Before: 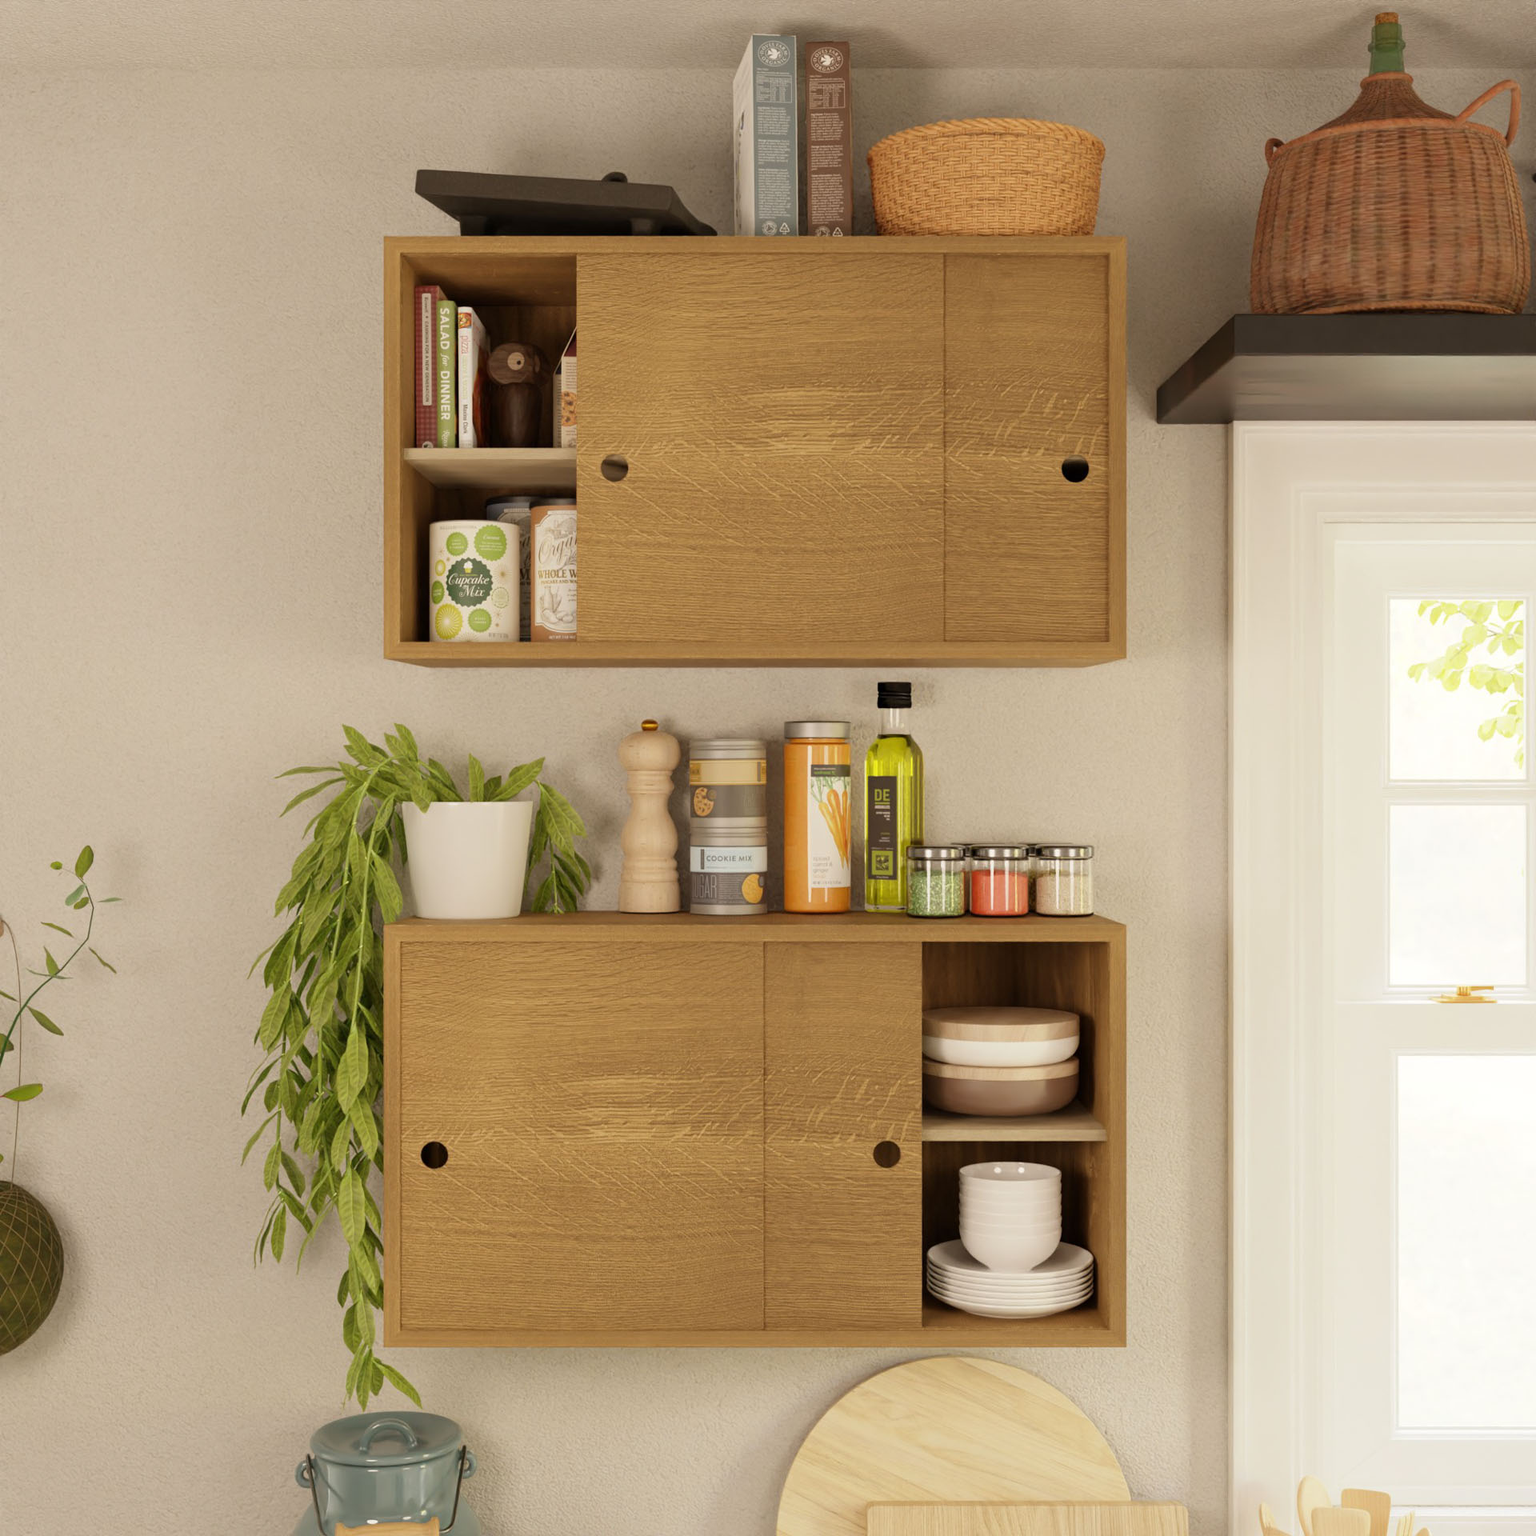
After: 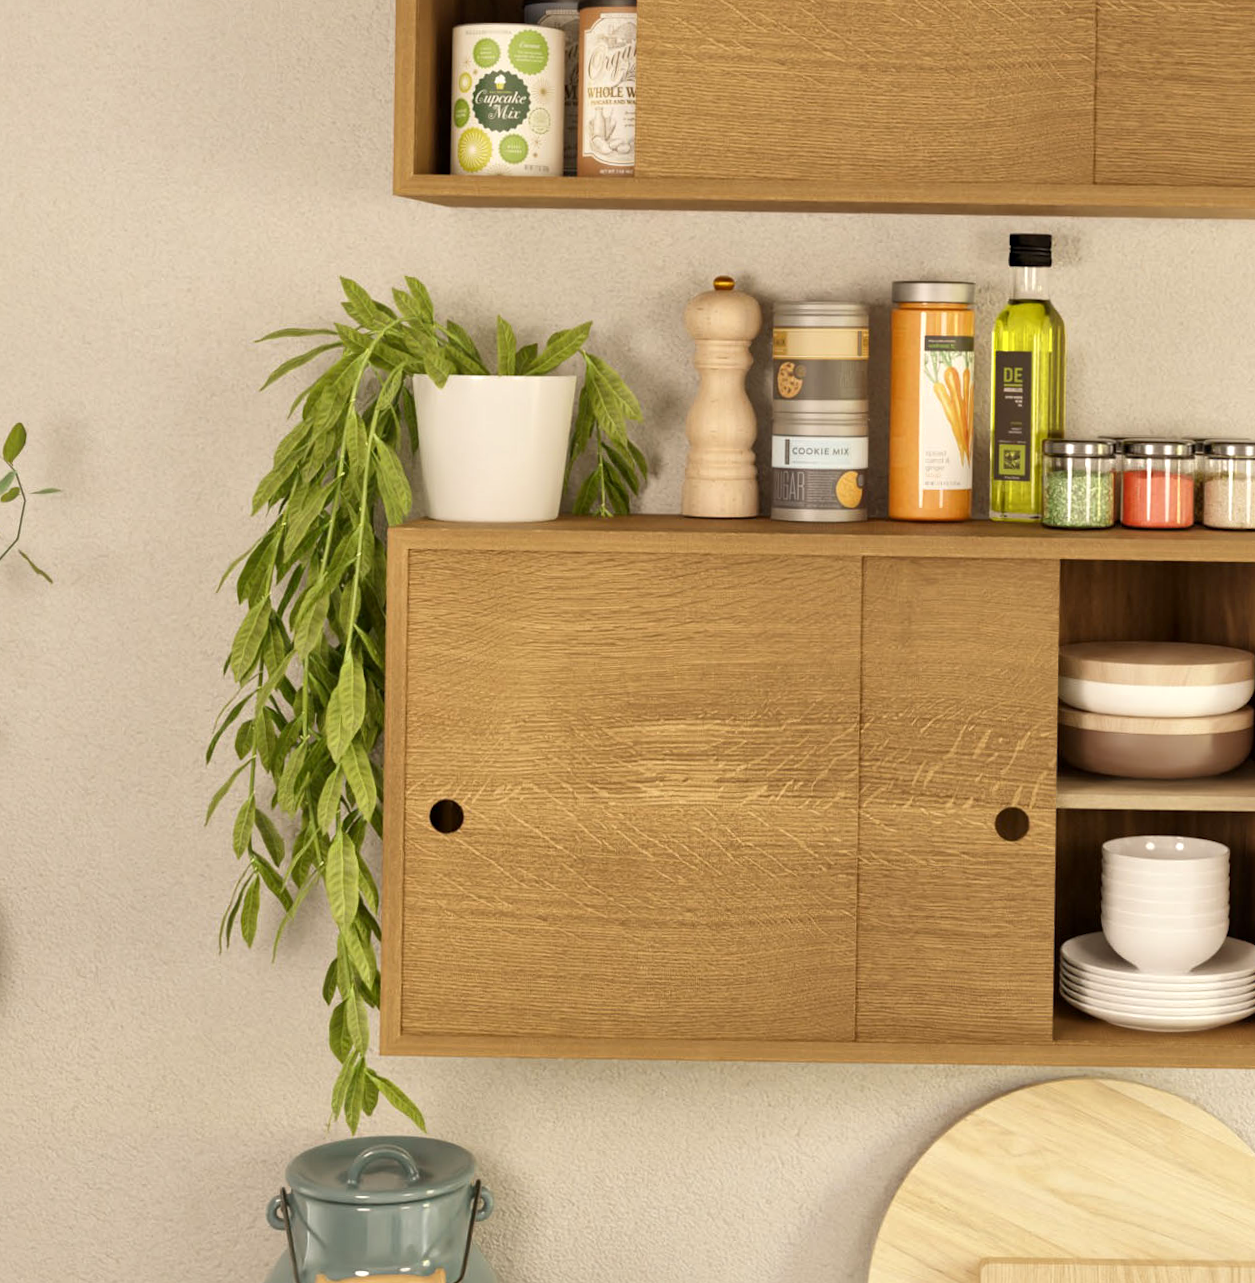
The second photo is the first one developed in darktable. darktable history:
local contrast: mode bilateral grid, contrast 20, coarseness 50, detail 139%, midtone range 0.2
crop and rotate: angle -0.886°, left 3.987%, top 32.121%, right 29.613%
exposure: exposure 0.292 EV, compensate highlight preservation false
tone equalizer: edges refinement/feathering 500, mask exposure compensation -1.57 EV, preserve details no
